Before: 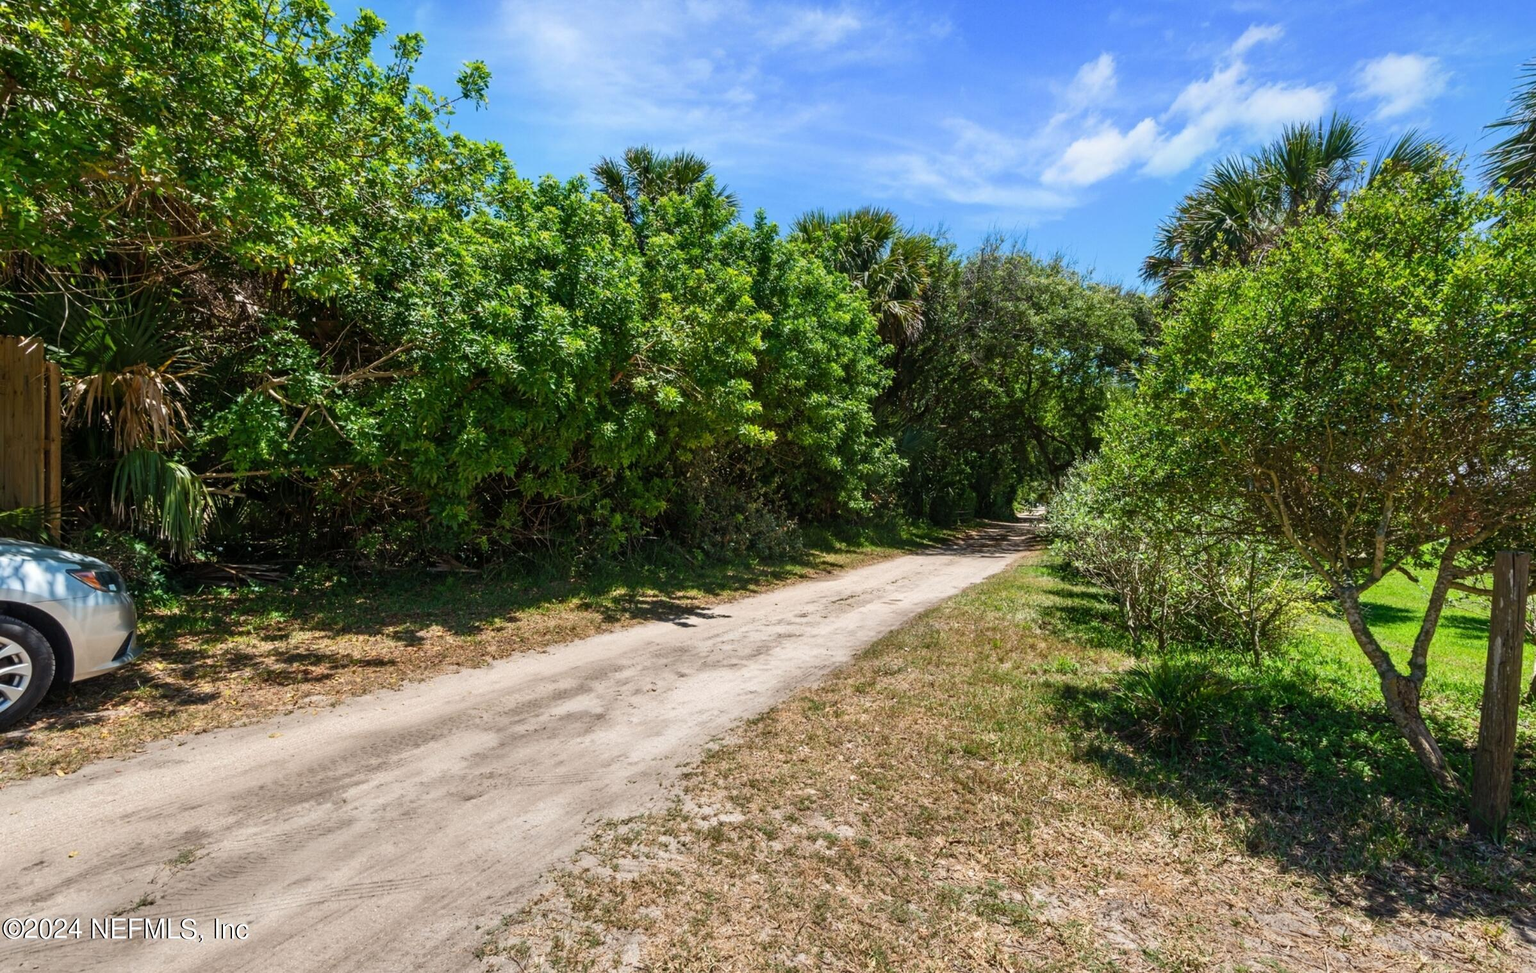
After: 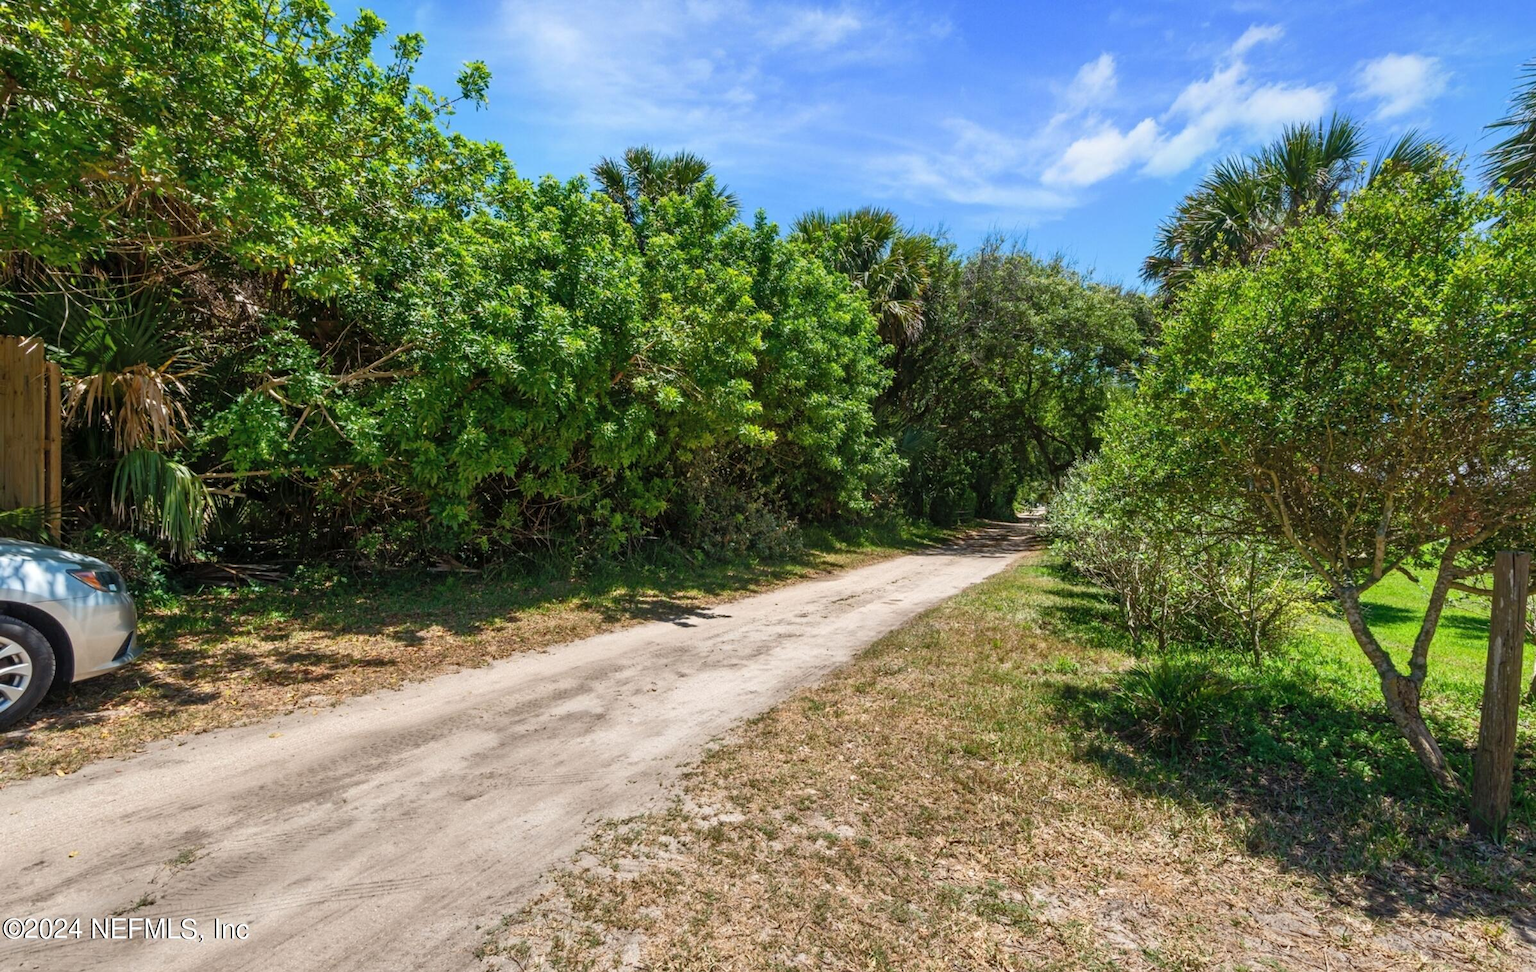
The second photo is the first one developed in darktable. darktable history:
shadows and highlights: shadows 43.06, highlights 6.94
tone equalizer: on, module defaults
